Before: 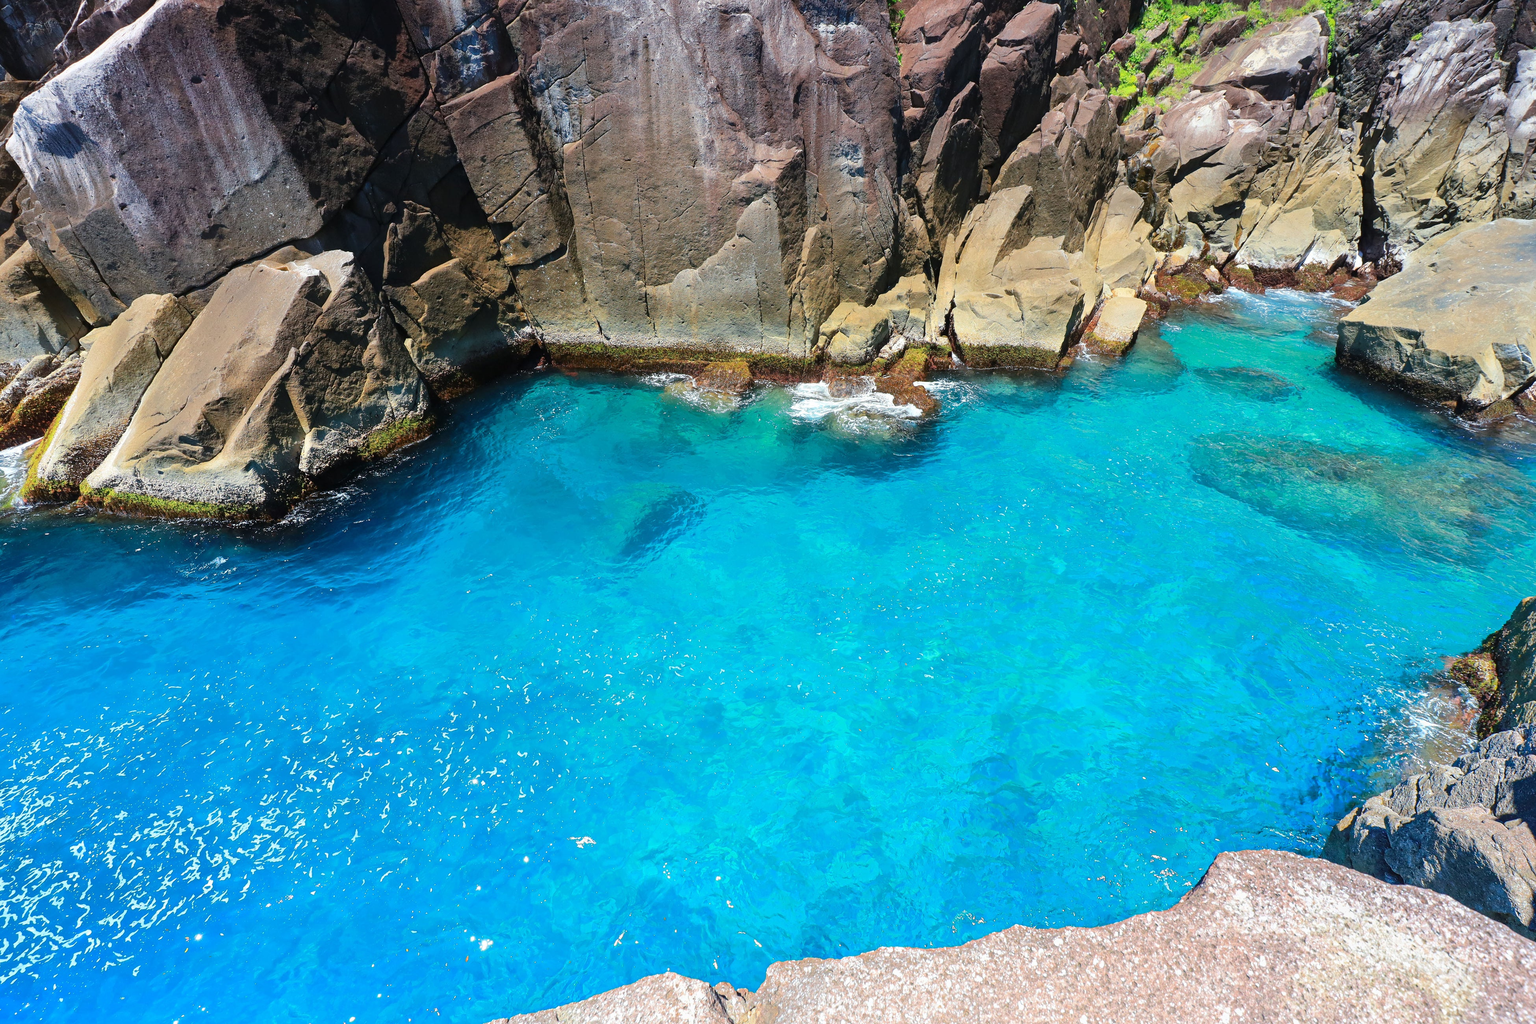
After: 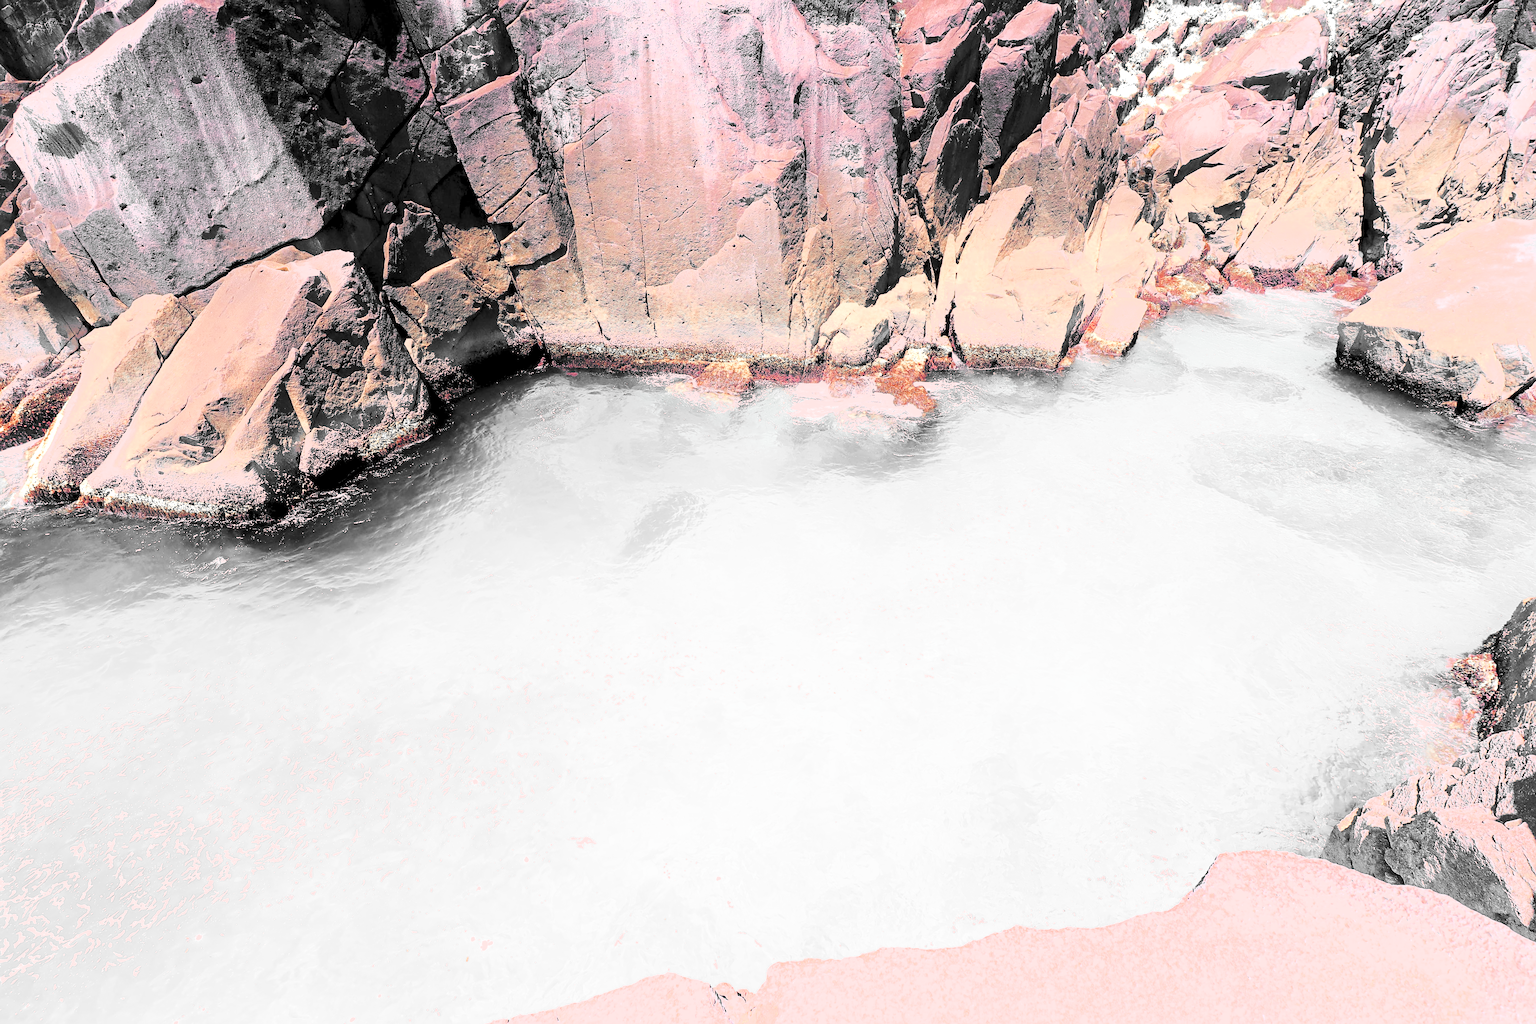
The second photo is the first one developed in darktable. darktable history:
color zones: curves: ch0 [(0, 0.497) (0.096, 0.361) (0.221, 0.538) (0.429, 0.5) (0.571, 0.5) (0.714, 0.5) (0.857, 0.5) (1, 0.497)]; ch1 [(0, 0.5) (0.143, 0.5) (0.257, -0.002) (0.429, 0.04) (0.571, -0.001) (0.714, -0.015) (0.857, 0.024) (1, 0.5)]
color balance rgb: global offset › luminance 0.417%, global offset › chroma 0.217%, global offset › hue 254.93°, perceptual saturation grading › global saturation 0.496%, perceptual brilliance grading › global brilliance 1.85%, perceptual brilliance grading › highlights -3.989%
sharpen: on, module defaults
levels: levels [0.072, 0.414, 0.976]
shadows and highlights: shadows -26.15, highlights 48.93, soften with gaussian
color correction: highlights a* 14.21, highlights b* 5.8, shadows a* -5.74, shadows b* -15.48, saturation 0.842
base curve: curves: ch0 [(0, 0) (0.028, 0.03) (0.105, 0.232) (0.387, 0.748) (0.754, 0.968) (1, 1)], preserve colors none
